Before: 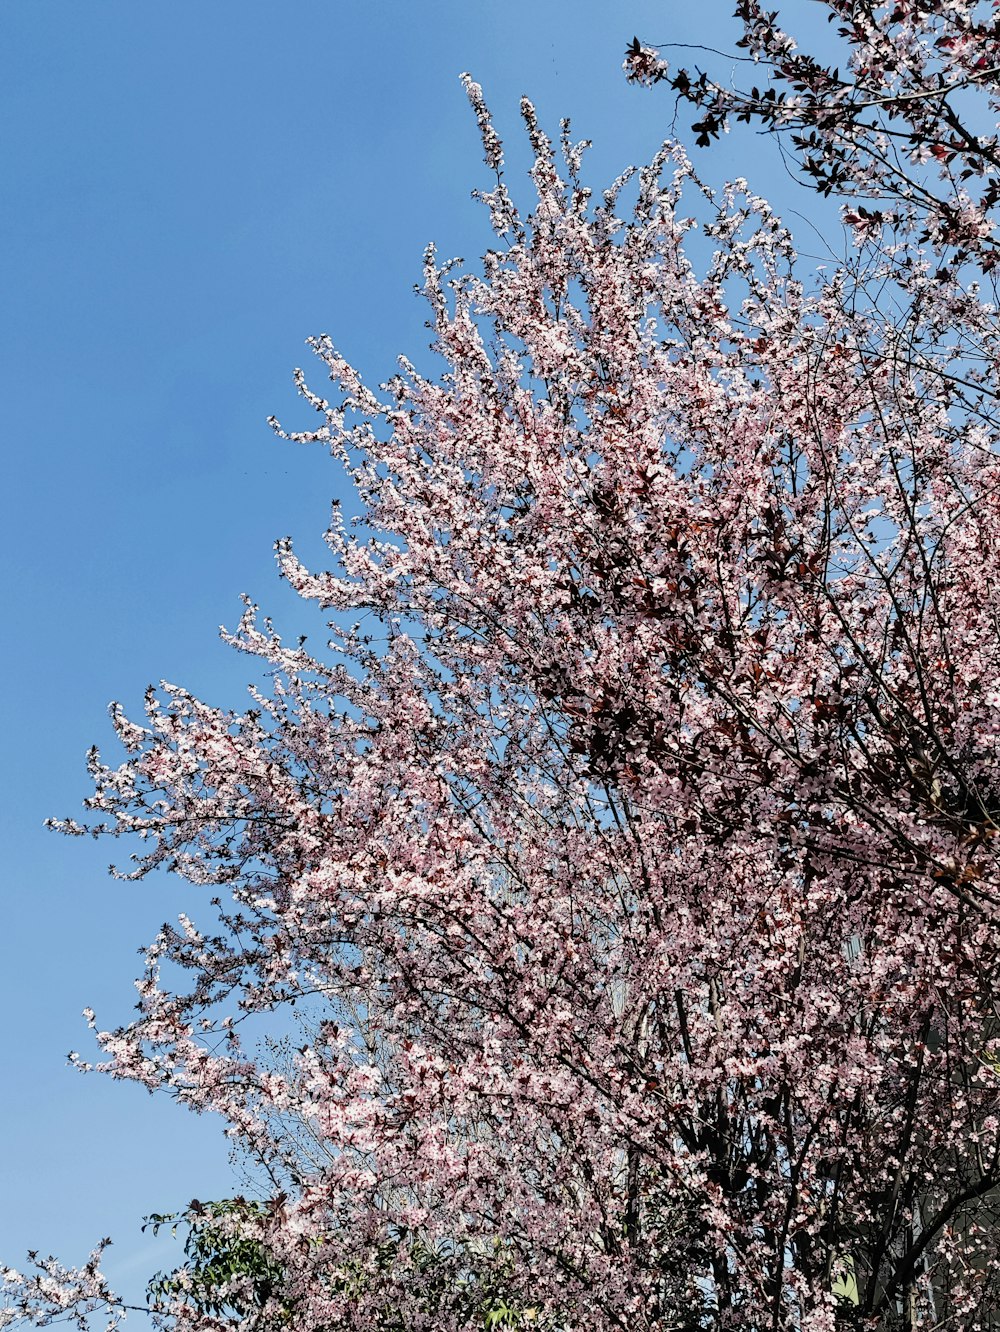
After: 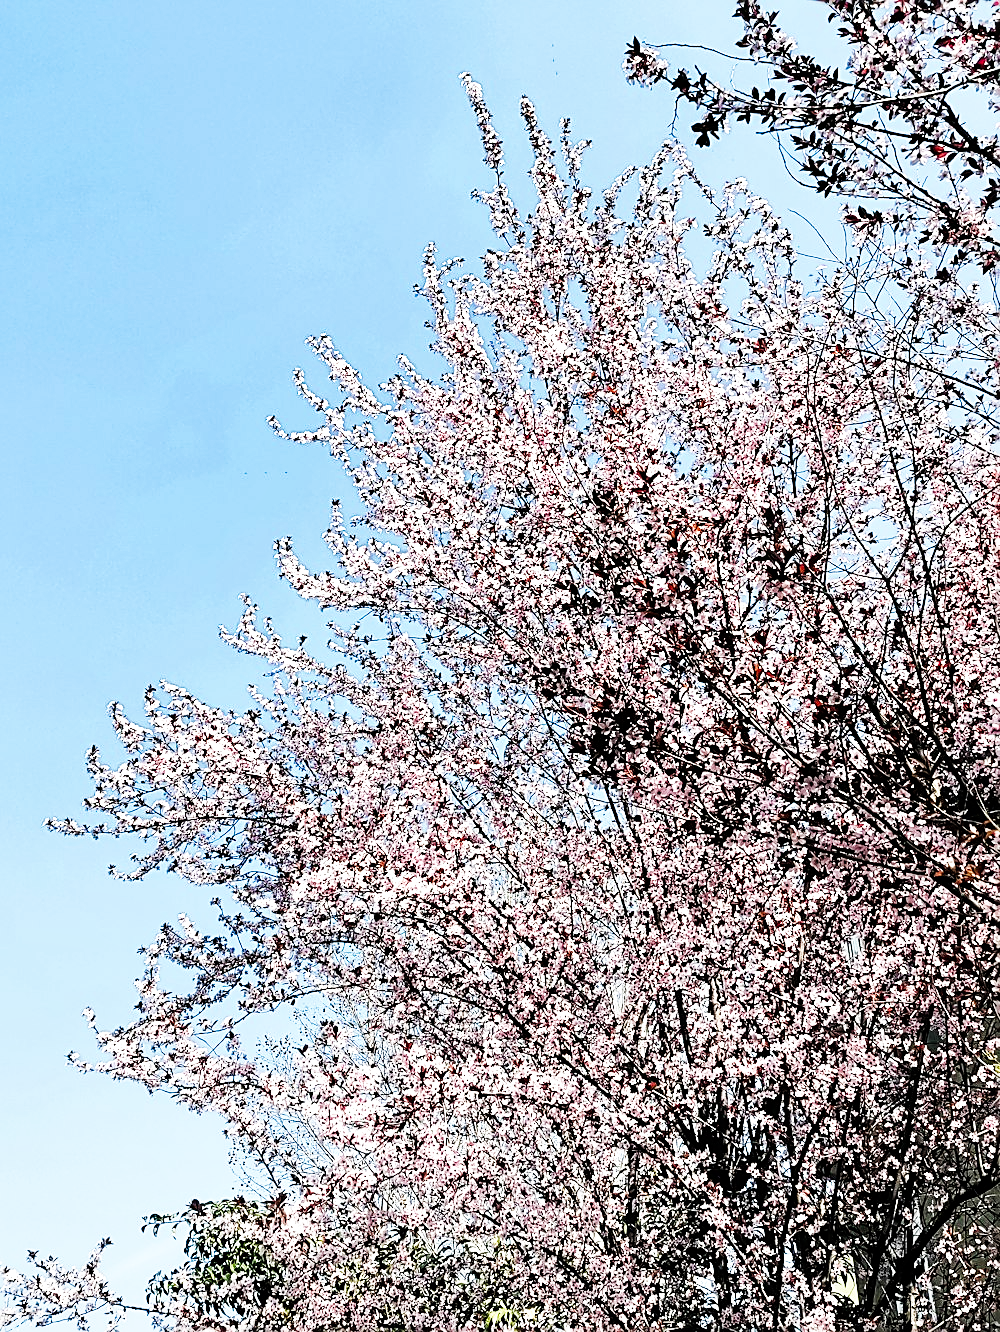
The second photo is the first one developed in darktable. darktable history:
local contrast: mode bilateral grid, contrast 21, coarseness 50, detail 139%, midtone range 0.2
base curve: curves: ch0 [(0, 0) (0.007, 0.004) (0.027, 0.03) (0.046, 0.07) (0.207, 0.54) (0.442, 0.872) (0.673, 0.972) (1, 1)], preserve colors none
sharpen: amount 0.747
